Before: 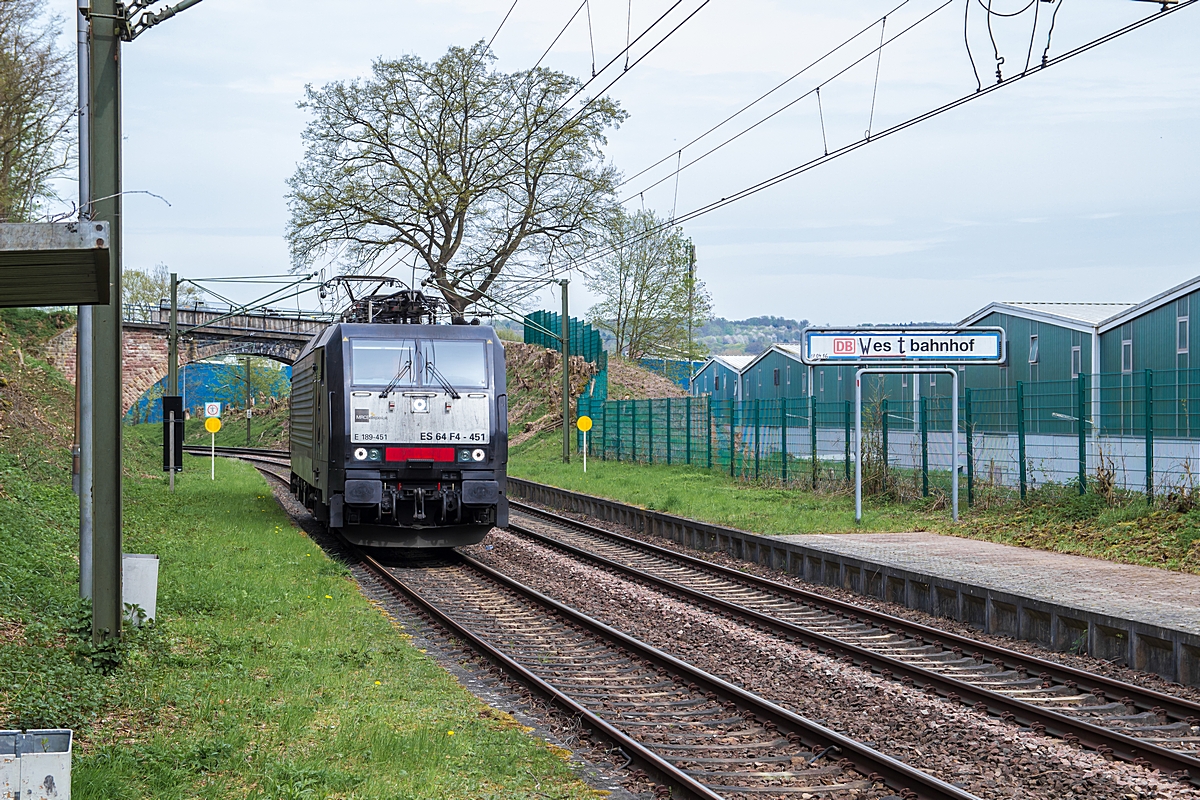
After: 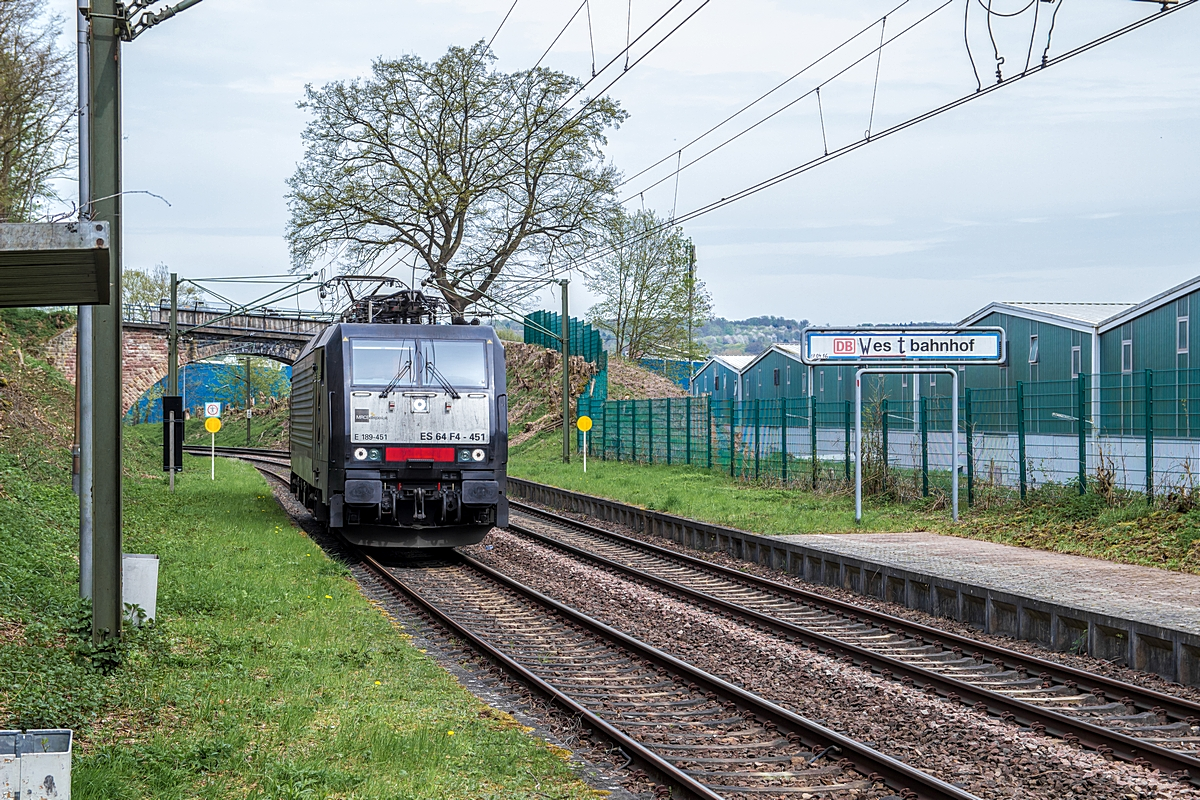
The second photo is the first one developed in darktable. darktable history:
rgb levels: preserve colors max RGB
levels: mode automatic, black 0.023%, white 99.97%, levels [0.062, 0.494, 0.925]
local contrast: on, module defaults
